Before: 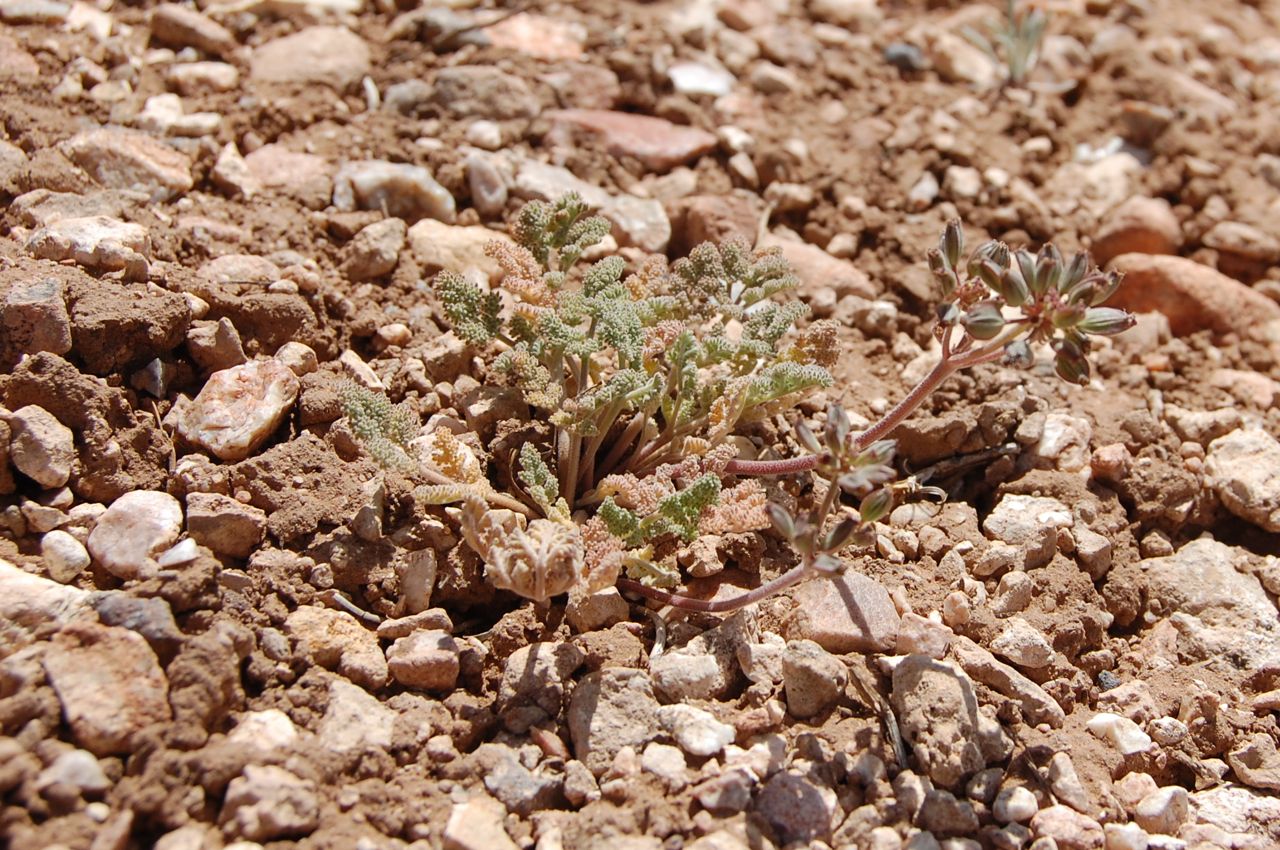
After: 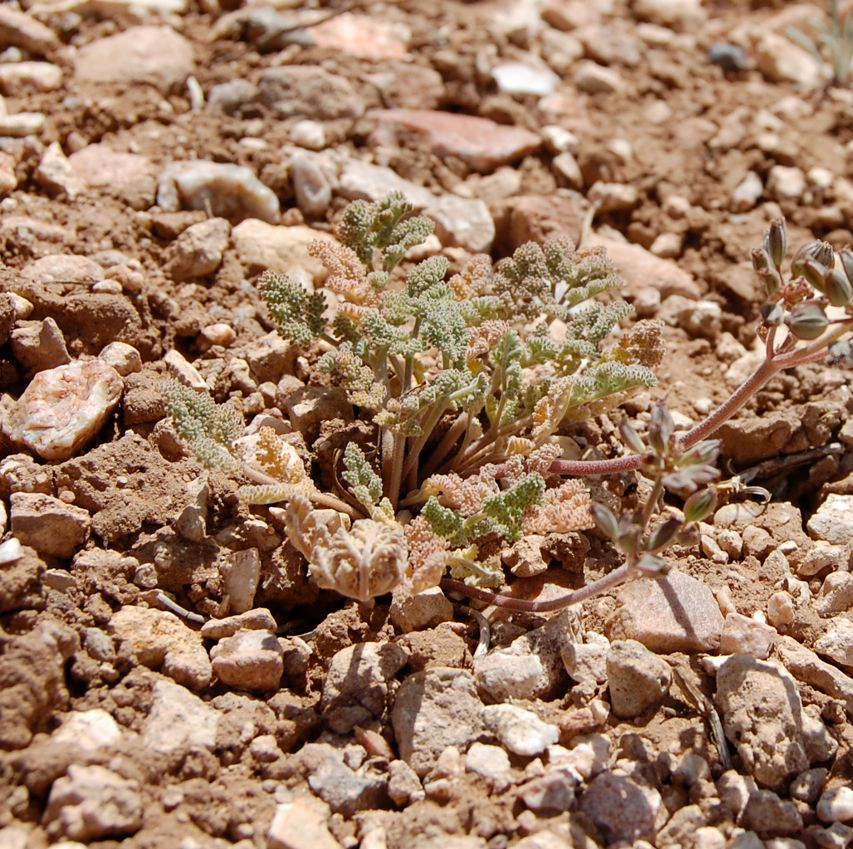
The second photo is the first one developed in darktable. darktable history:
crop and rotate: left 13.781%, right 19.548%
